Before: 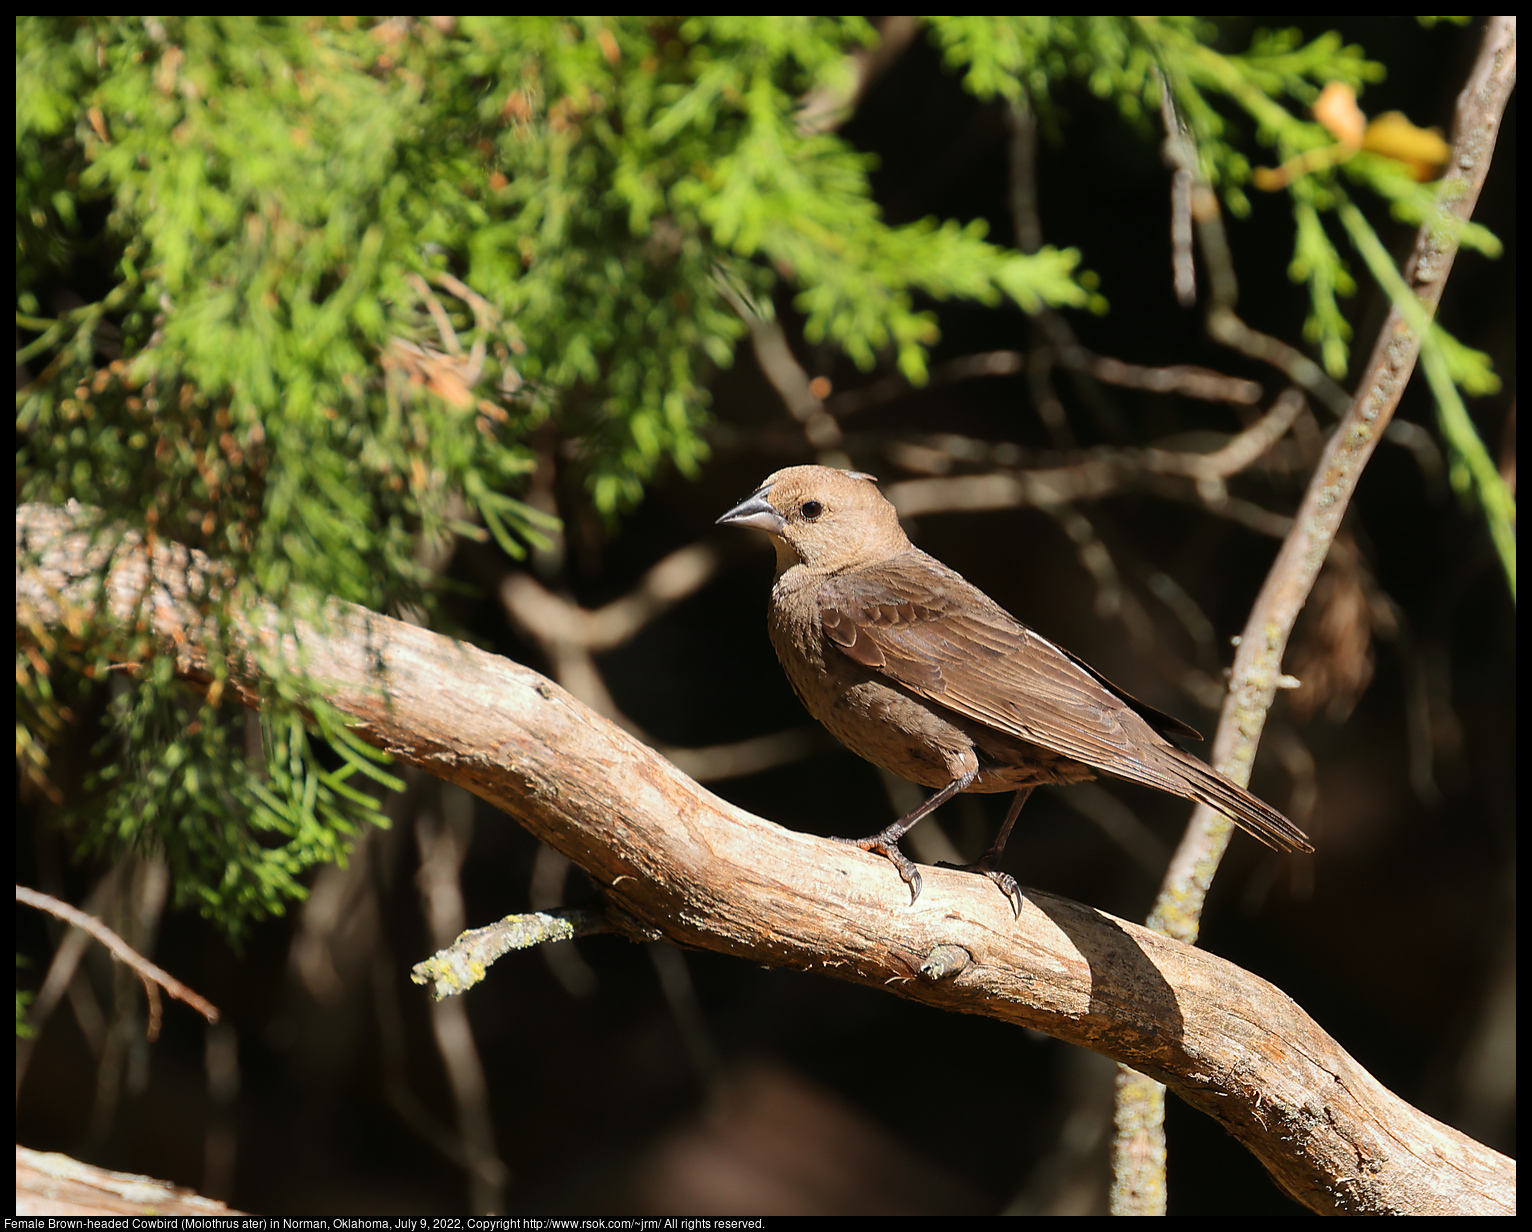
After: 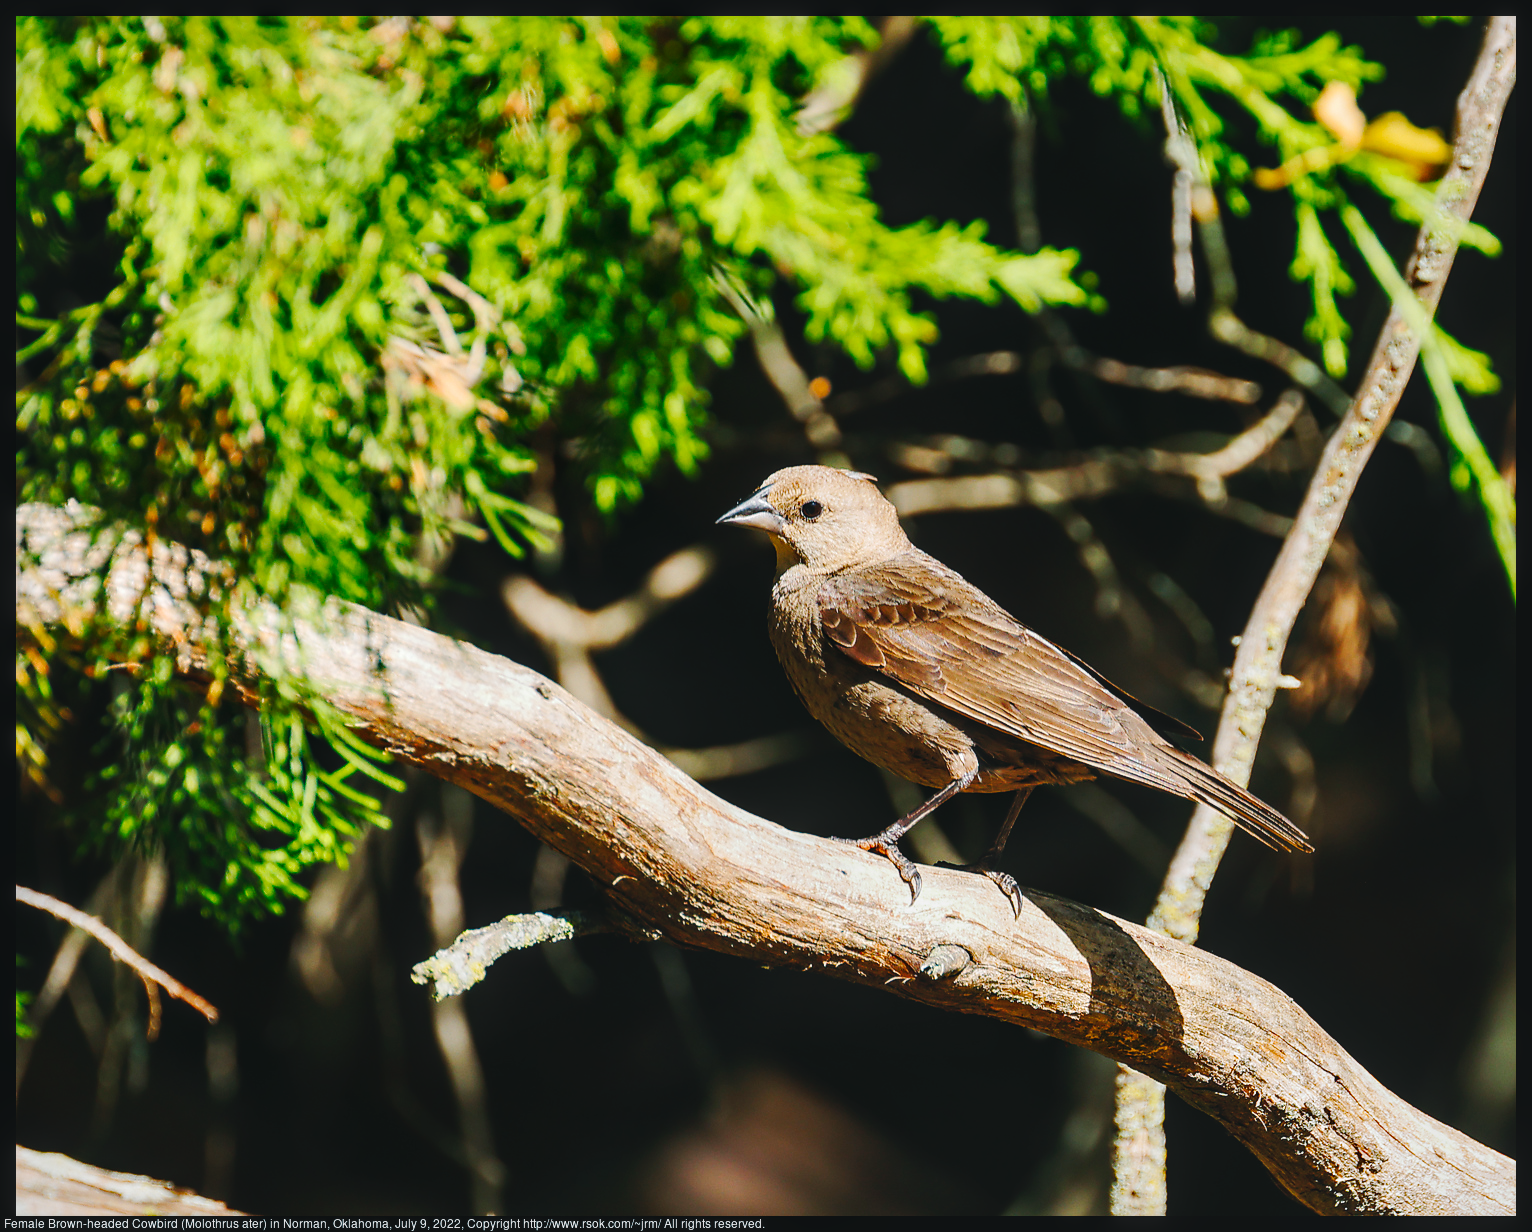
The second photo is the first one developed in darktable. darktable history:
color balance rgb: power › luminance -7.929%, power › chroma 1.076%, power › hue 215.92°, perceptual saturation grading › global saturation 27.244%, perceptual saturation grading › highlights -28.447%, perceptual saturation grading › mid-tones 15.707%, perceptual saturation grading › shadows 34.235%
local contrast: on, module defaults
exposure: black level correction -0.004, exposure 0.05 EV, compensate highlight preservation false
tone curve: curves: ch0 [(0, 0.023) (0.103, 0.087) (0.277, 0.28) (0.438, 0.547) (0.546, 0.678) (0.735, 0.843) (0.994, 1)]; ch1 [(0, 0) (0.371, 0.261) (0.465, 0.42) (0.488, 0.477) (0.512, 0.513) (0.542, 0.581) (0.574, 0.647) (0.636, 0.747) (1, 1)]; ch2 [(0, 0) (0.369, 0.388) (0.449, 0.431) (0.478, 0.471) (0.516, 0.517) (0.575, 0.642) (0.649, 0.726) (1, 1)], preserve colors none
